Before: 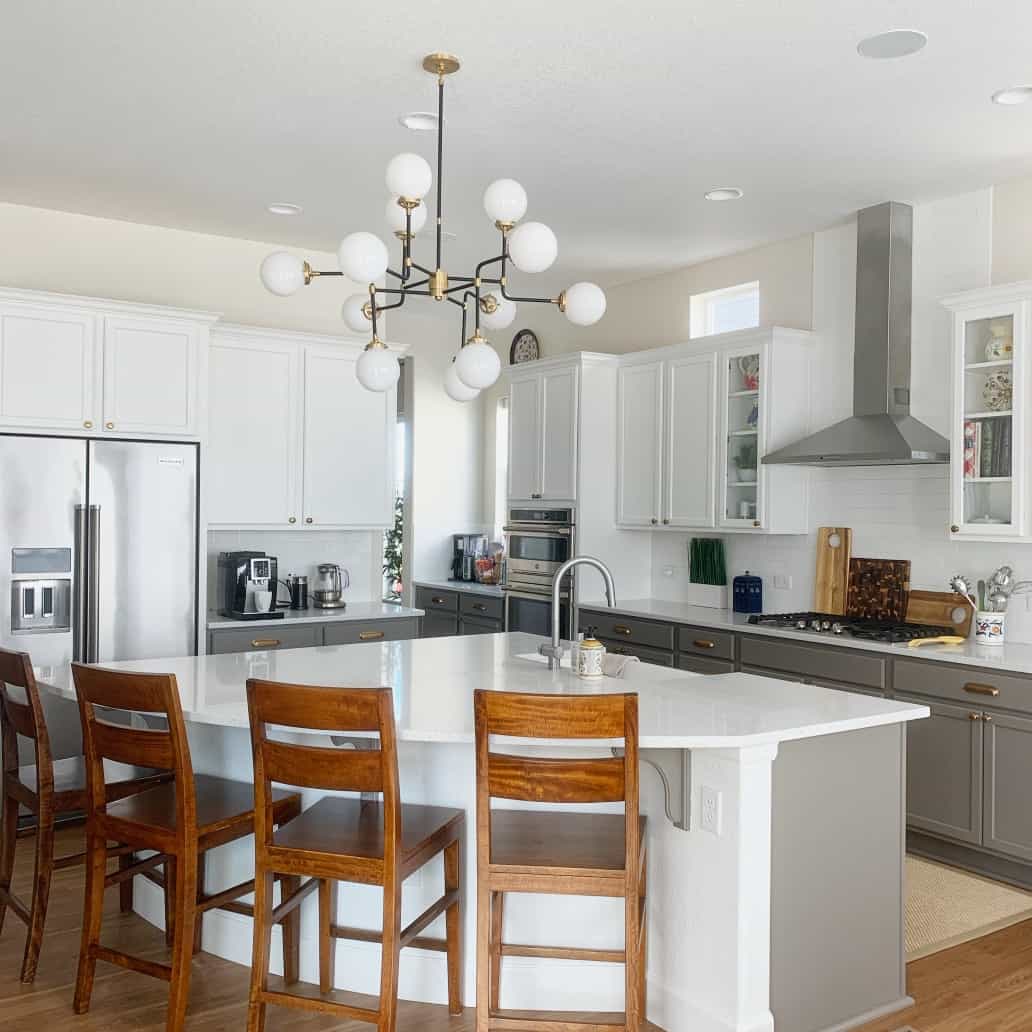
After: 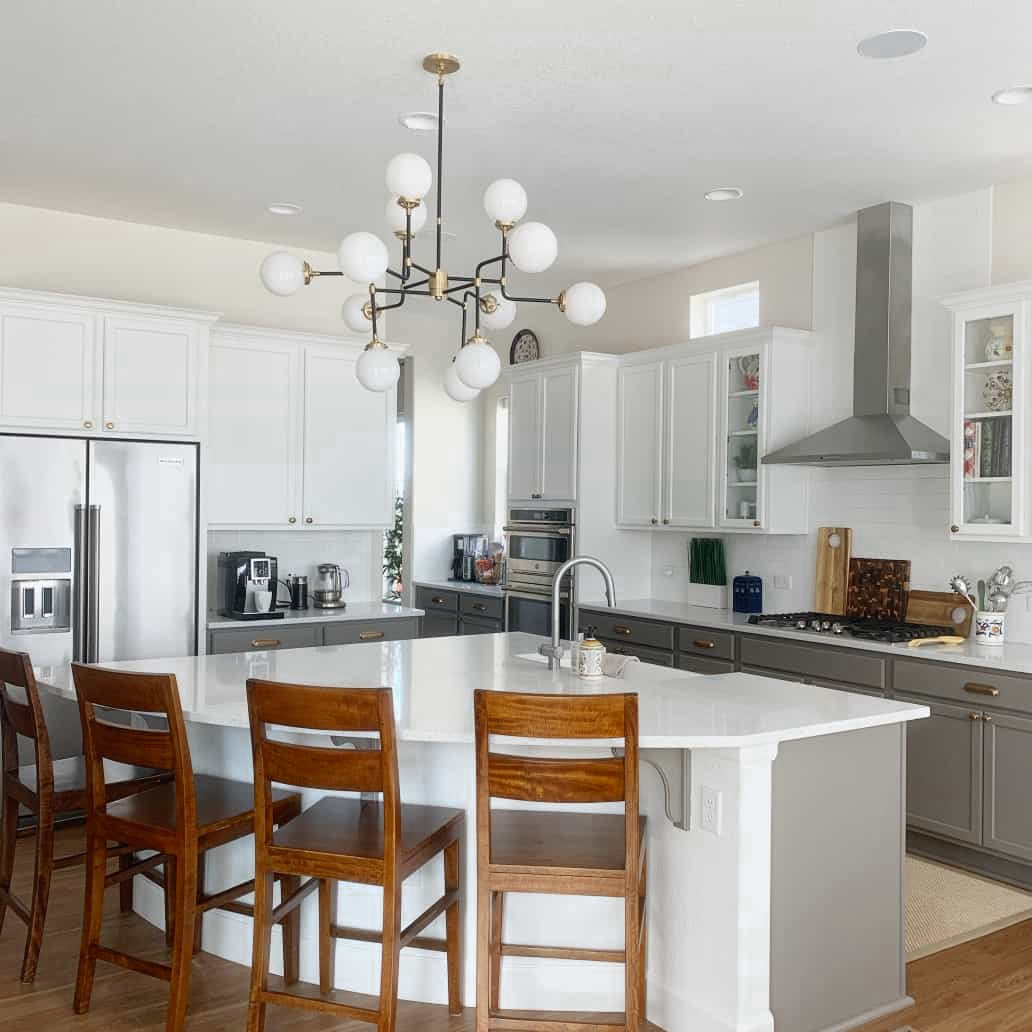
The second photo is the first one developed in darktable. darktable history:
color zones: curves: ch0 [(0, 0.5) (0.125, 0.4) (0.25, 0.5) (0.375, 0.4) (0.5, 0.4) (0.625, 0.6) (0.75, 0.6) (0.875, 0.5)]; ch1 [(0, 0.4) (0.125, 0.5) (0.25, 0.4) (0.375, 0.4) (0.5, 0.4) (0.625, 0.4) (0.75, 0.5) (0.875, 0.4)]; ch2 [(0, 0.6) (0.125, 0.5) (0.25, 0.5) (0.375, 0.6) (0.5, 0.6) (0.625, 0.5) (0.75, 0.5) (0.875, 0.5)]
tone equalizer: on, module defaults
